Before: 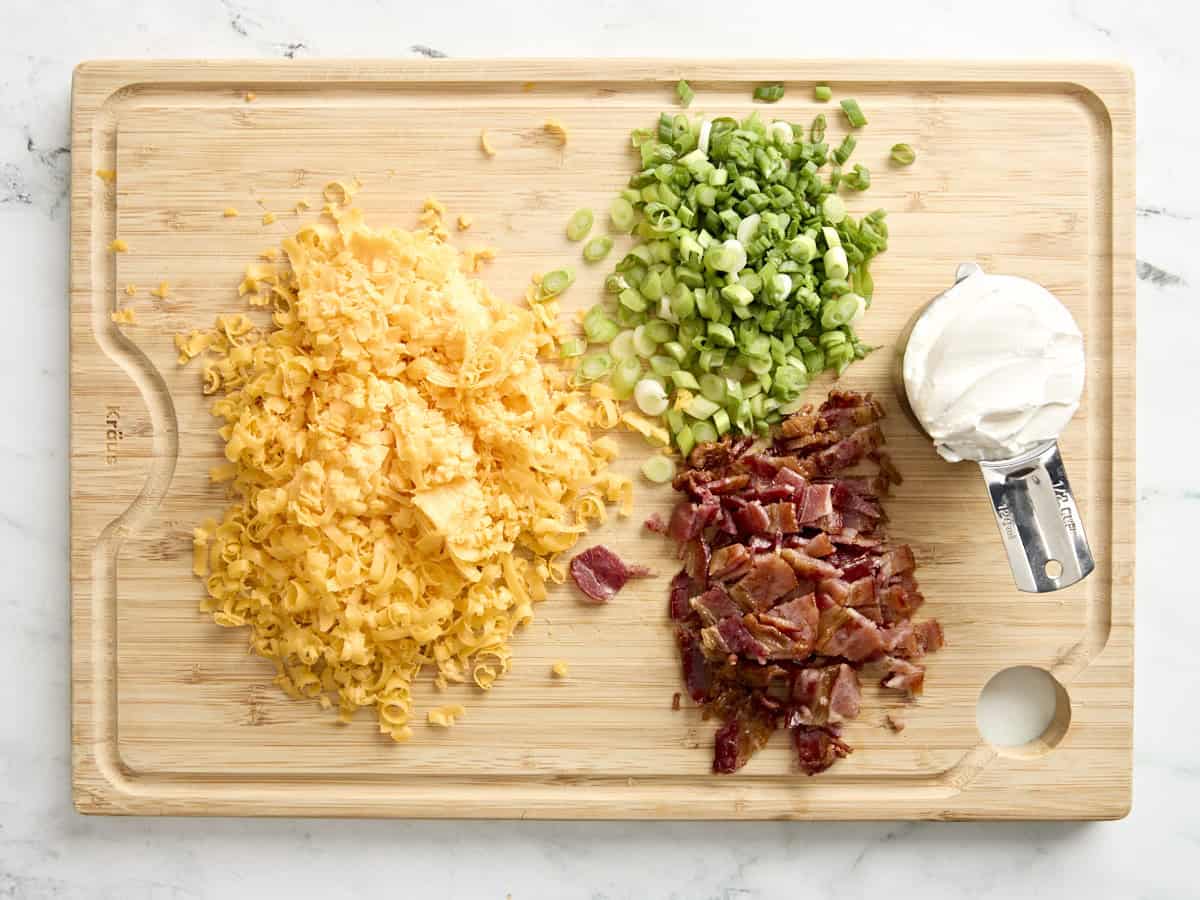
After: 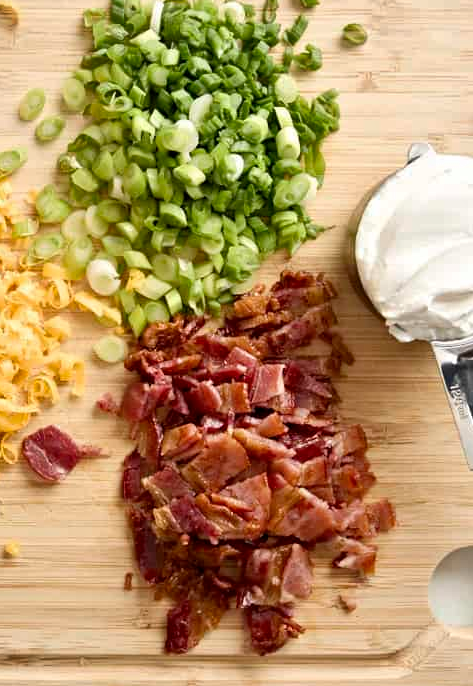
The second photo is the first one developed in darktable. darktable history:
shadows and highlights: highlights color adjustment 0%, low approximation 0.01, soften with gaussian
crop: left 45.721%, top 13.393%, right 14.118%, bottom 10.01%
